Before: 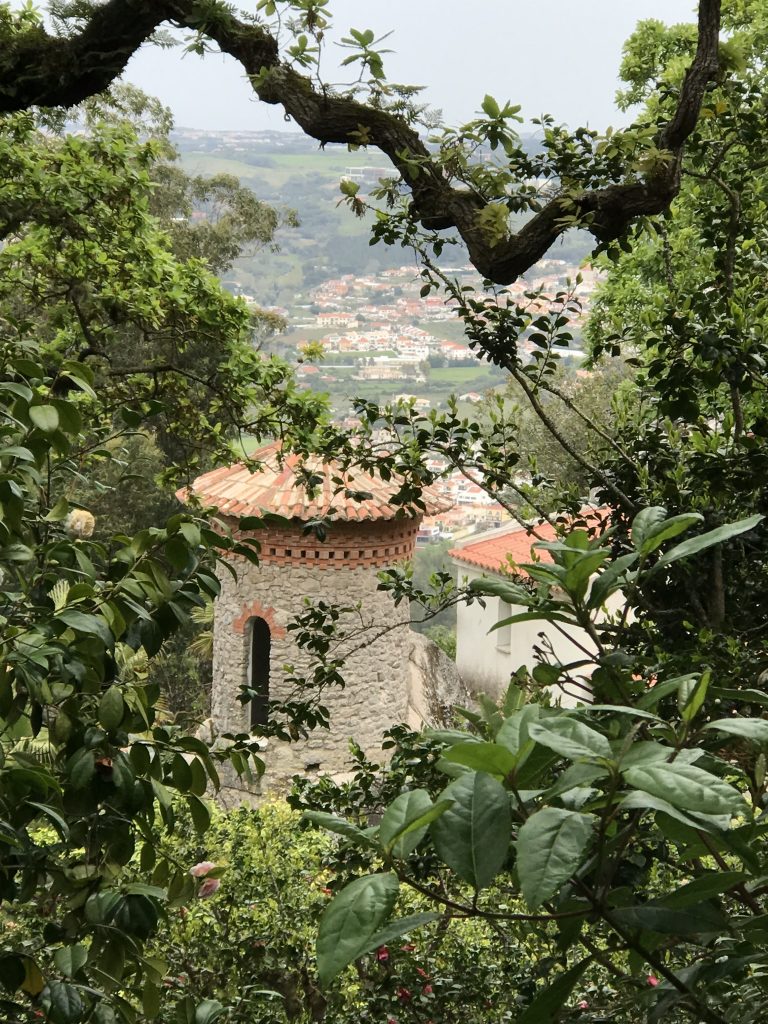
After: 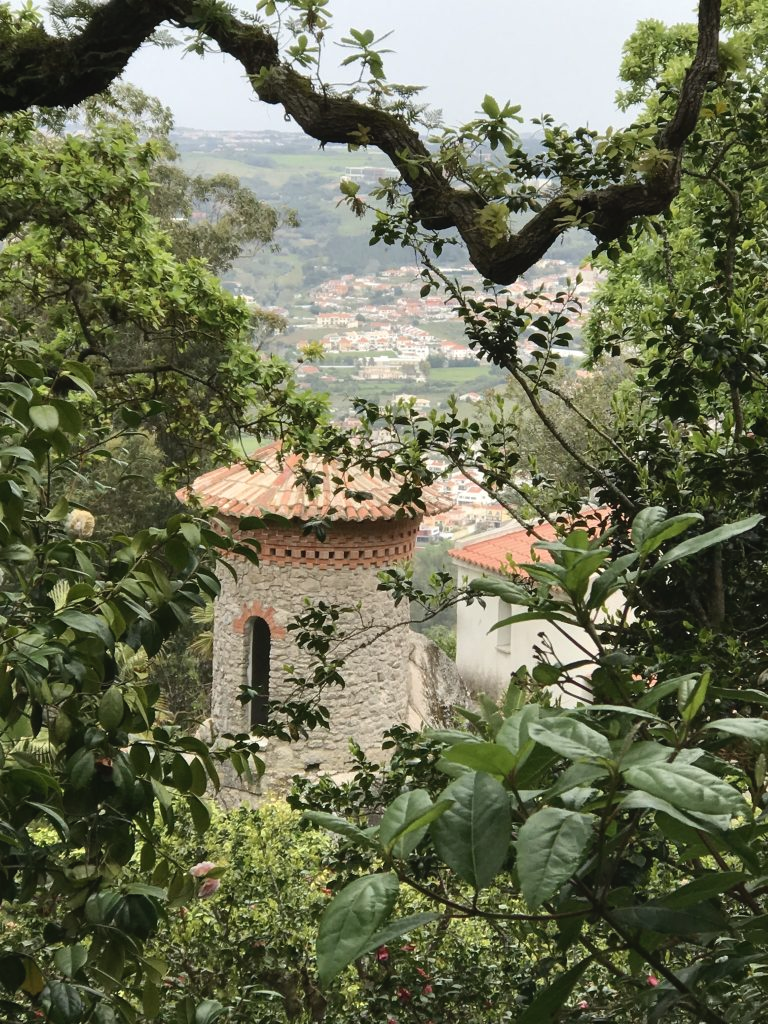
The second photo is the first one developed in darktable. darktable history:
exposure: exposure 0.21 EV, compensate highlight preservation false
contrast brightness saturation: contrast -0.086, brightness -0.033, saturation -0.106
levels: mode automatic, levels [0, 0.43, 0.859]
